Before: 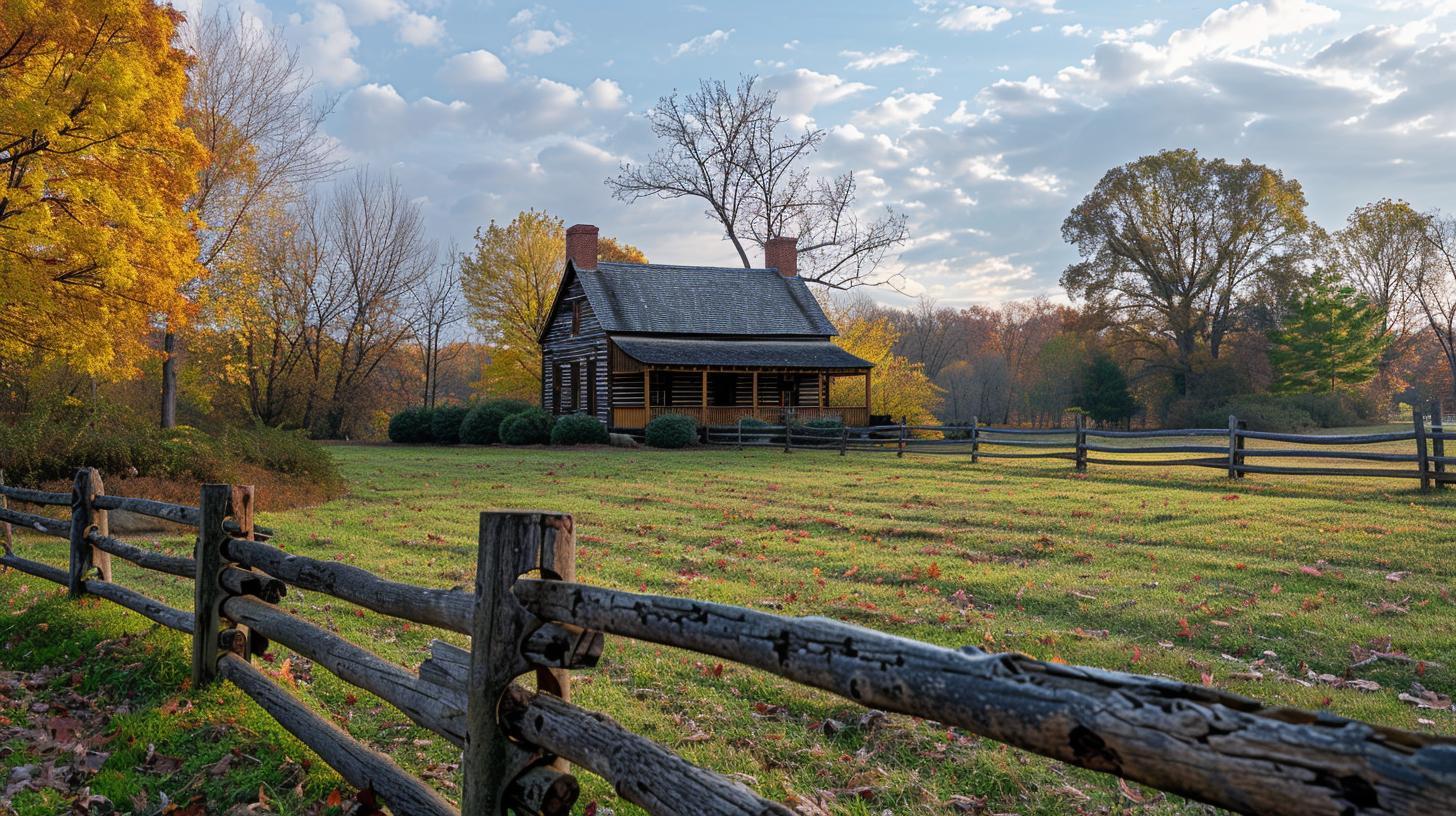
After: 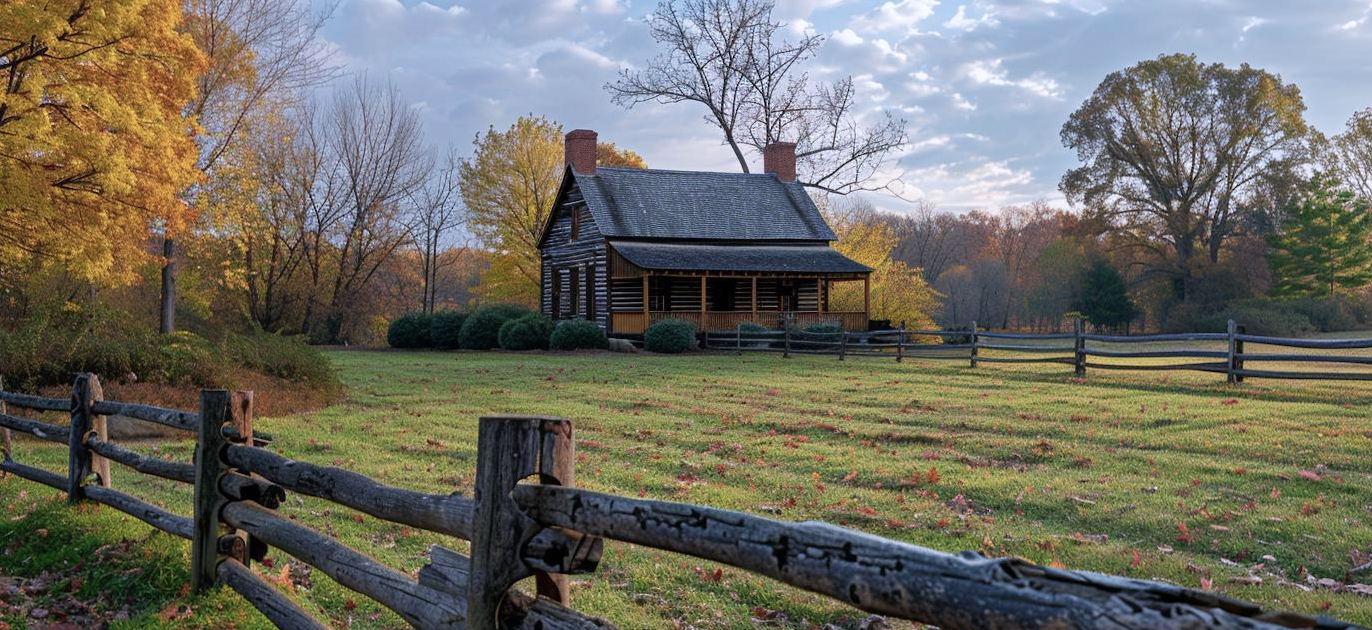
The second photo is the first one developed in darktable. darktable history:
color calibration: illuminant as shot in camera, x 0.358, y 0.373, temperature 4628.91 K, gamut compression 2.98
crop and rotate: angle 0.056°, top 11.674%, right 5.546%, bottom 10.984%
